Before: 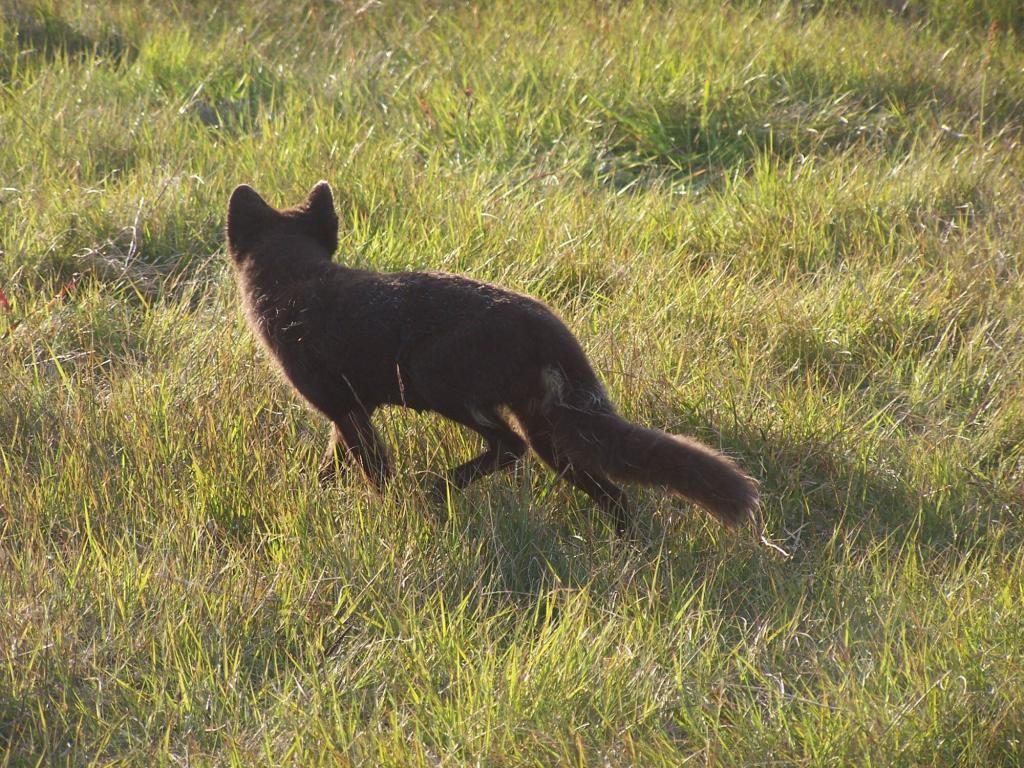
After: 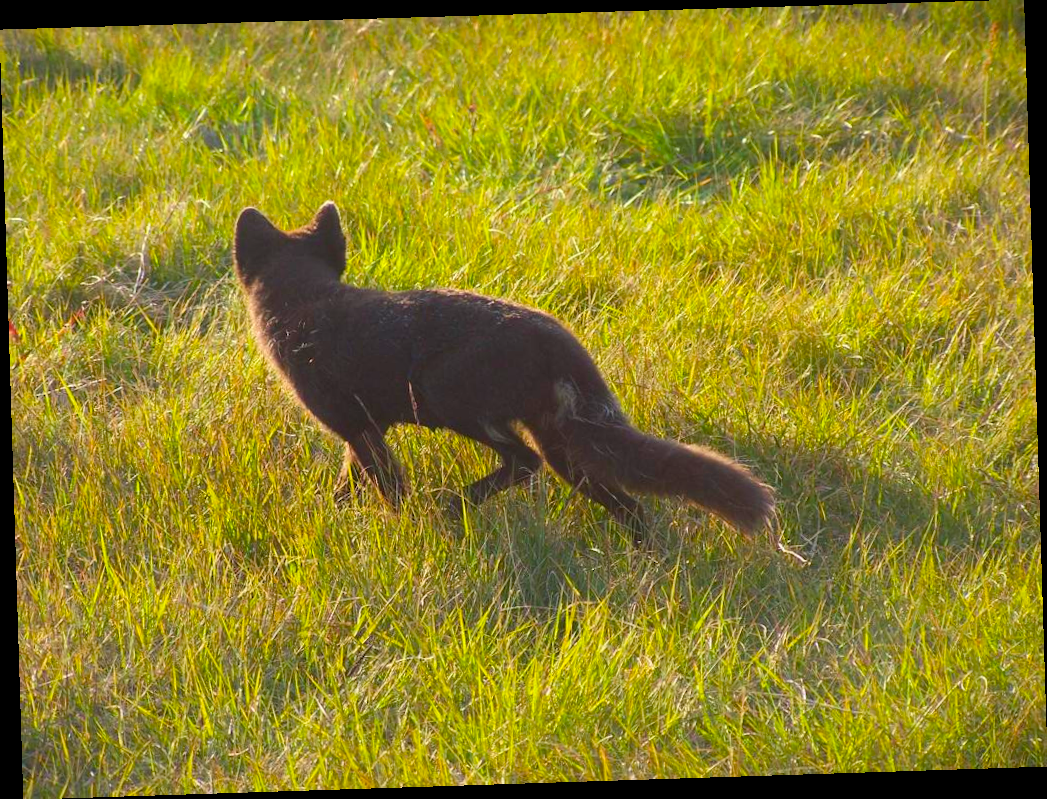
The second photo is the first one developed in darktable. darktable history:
rotate and perspective: rotation -1.77°, lens shift (horizontal) 0.004, automatic cropping off
color balance rgb: linear chroma grading › global chroma 15%, perceptual saturation grading › global saturation 30%
contrast brightness saturation: contrast 0.03, brightness 0.06, saturation 0.13
